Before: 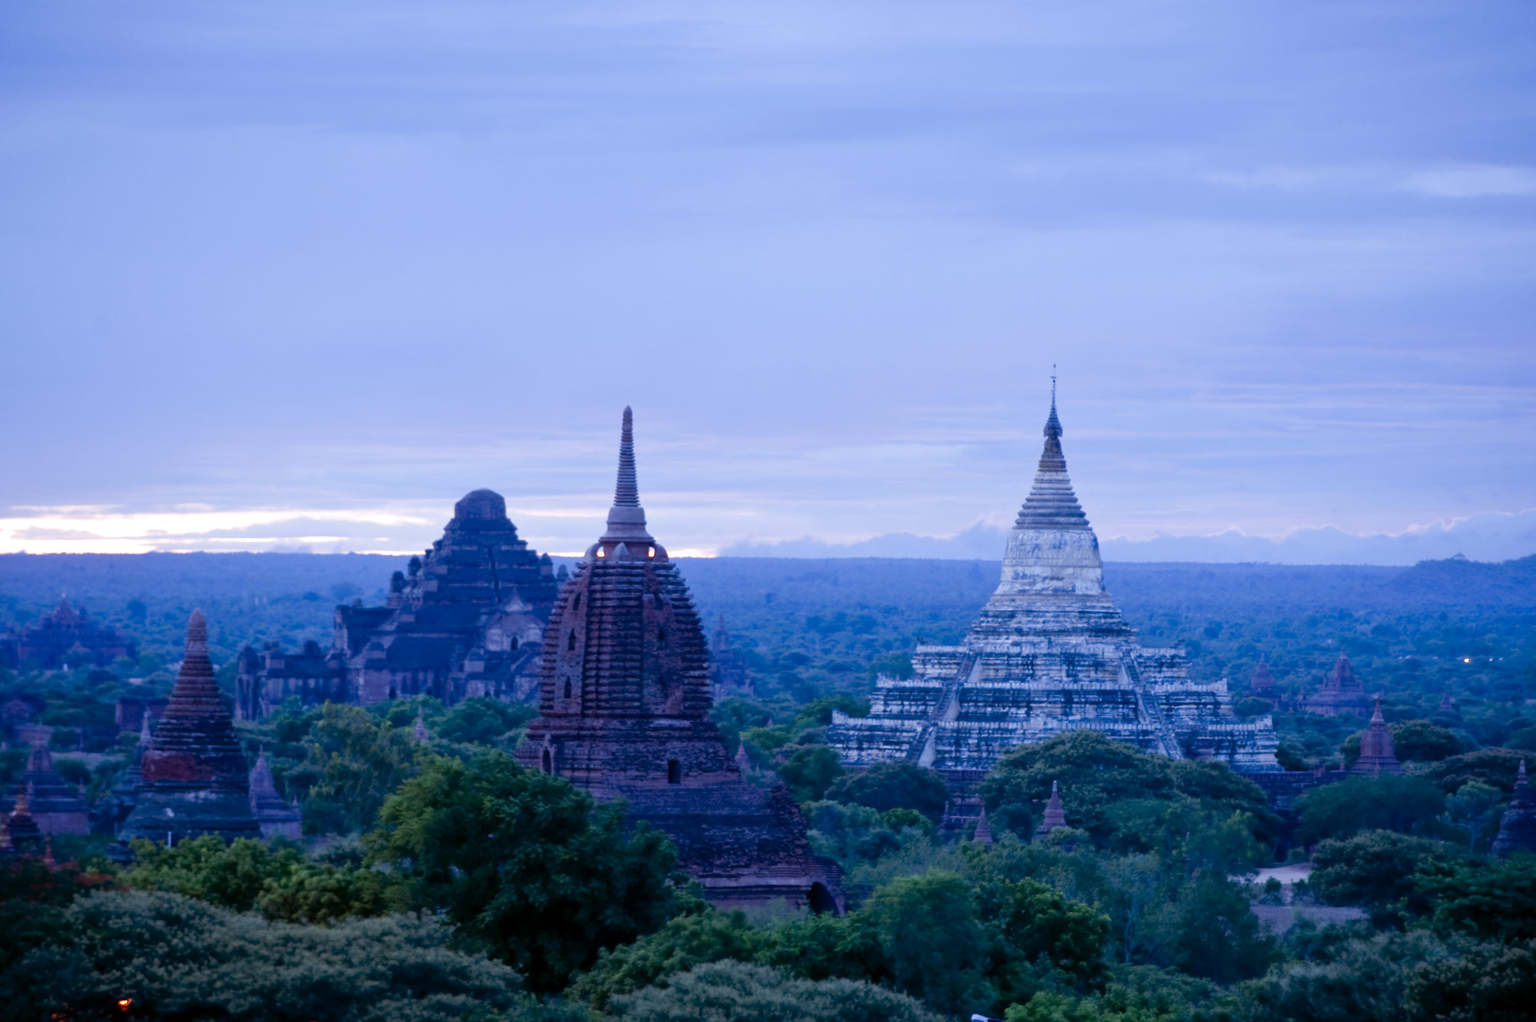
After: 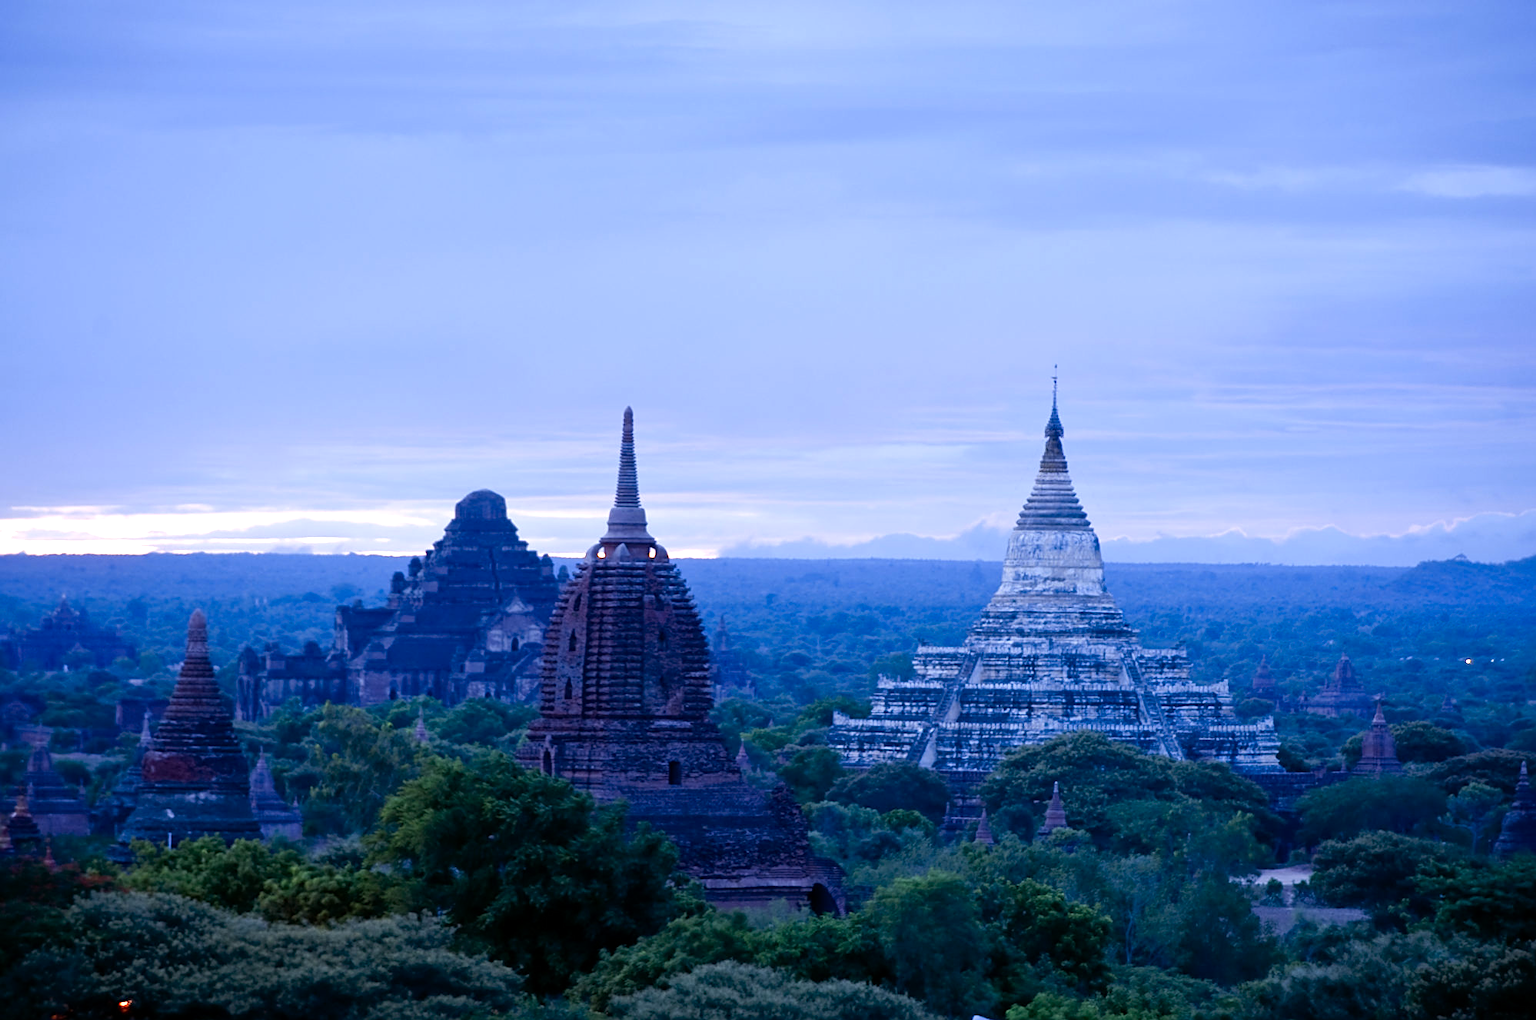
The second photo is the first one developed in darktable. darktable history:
crop: top 0.05%, bottom 0.098%
sharpen: on, module defaults
color balance: contrast 10%
